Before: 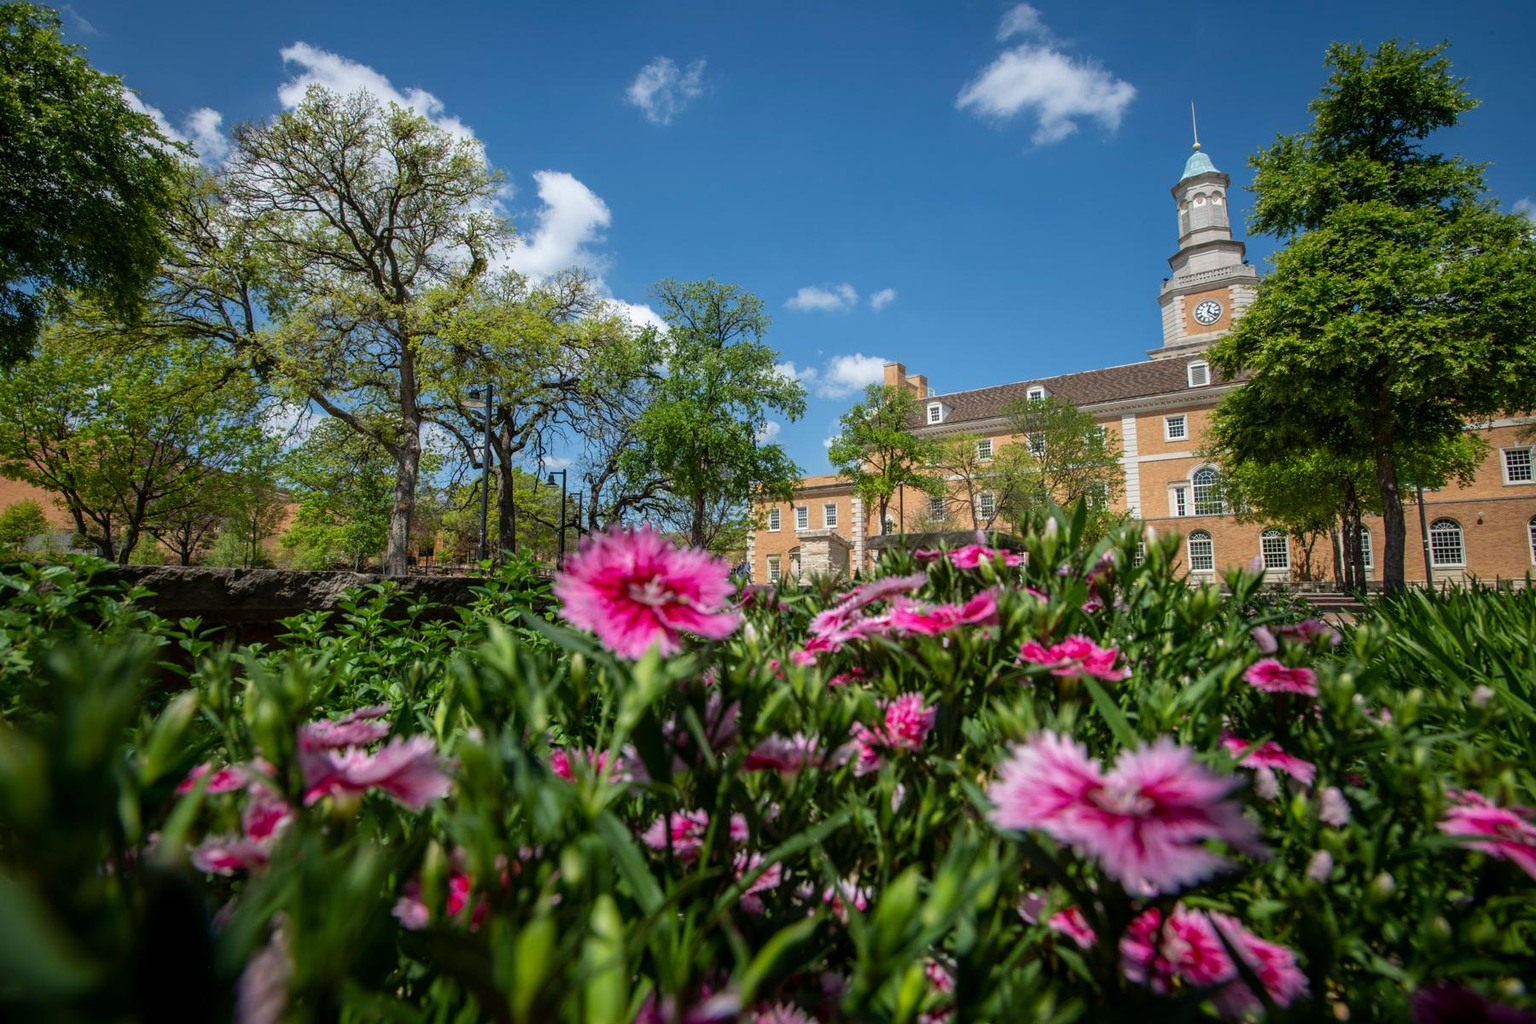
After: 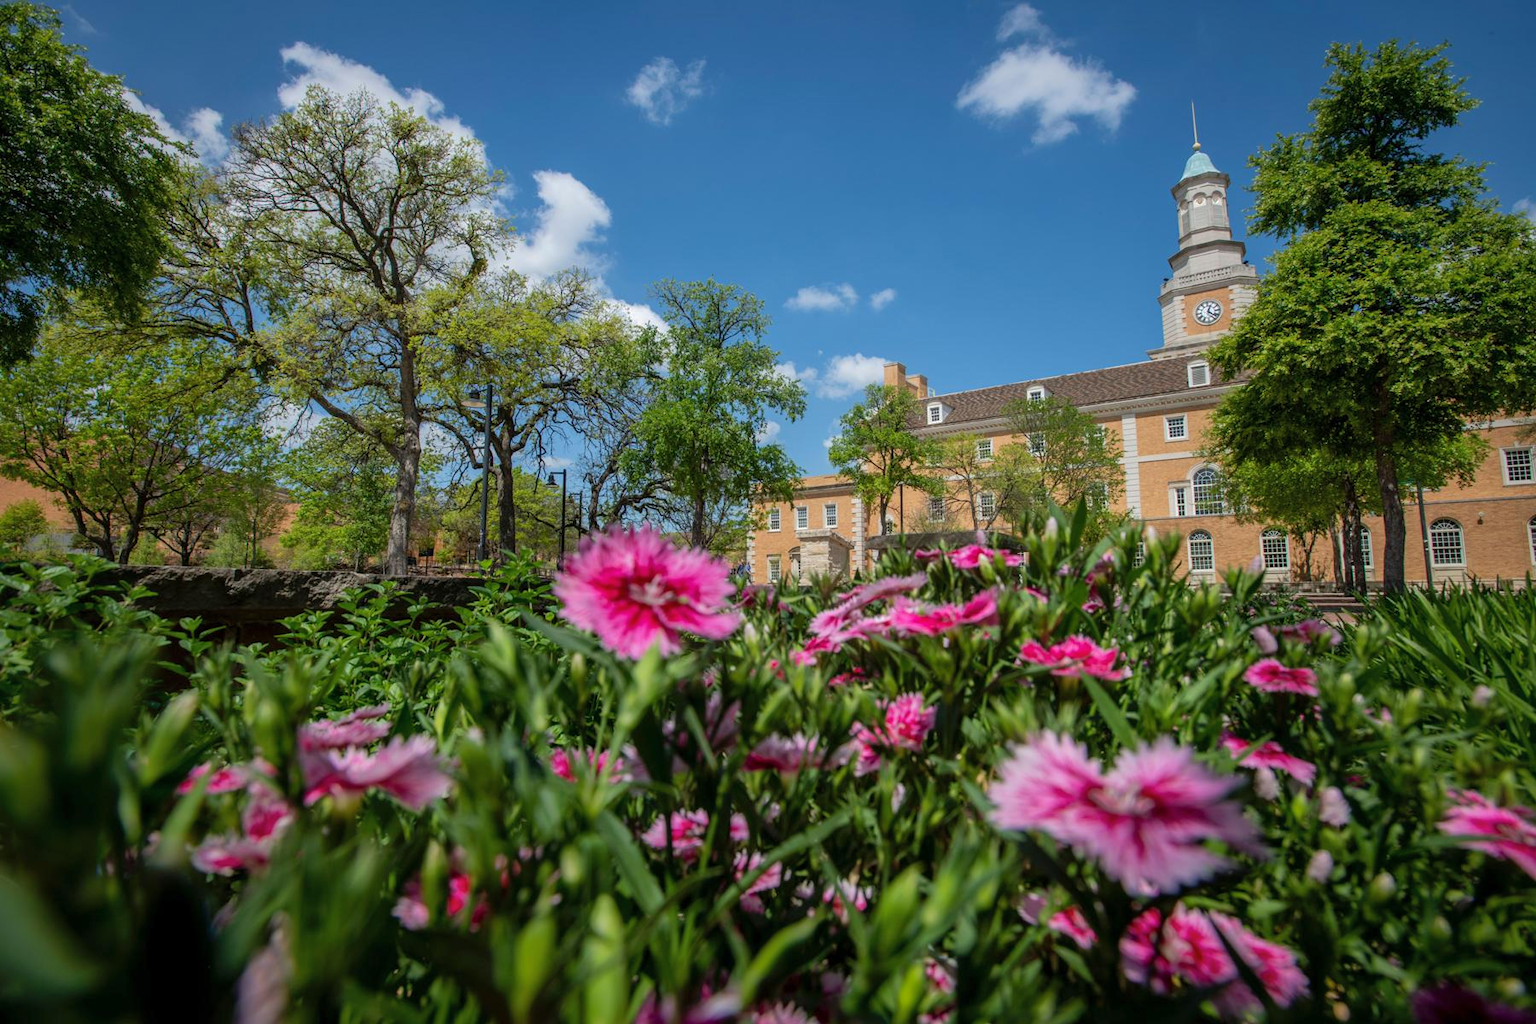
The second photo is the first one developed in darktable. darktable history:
shadows and highlights: shadows 39.62, highlights -60.01
